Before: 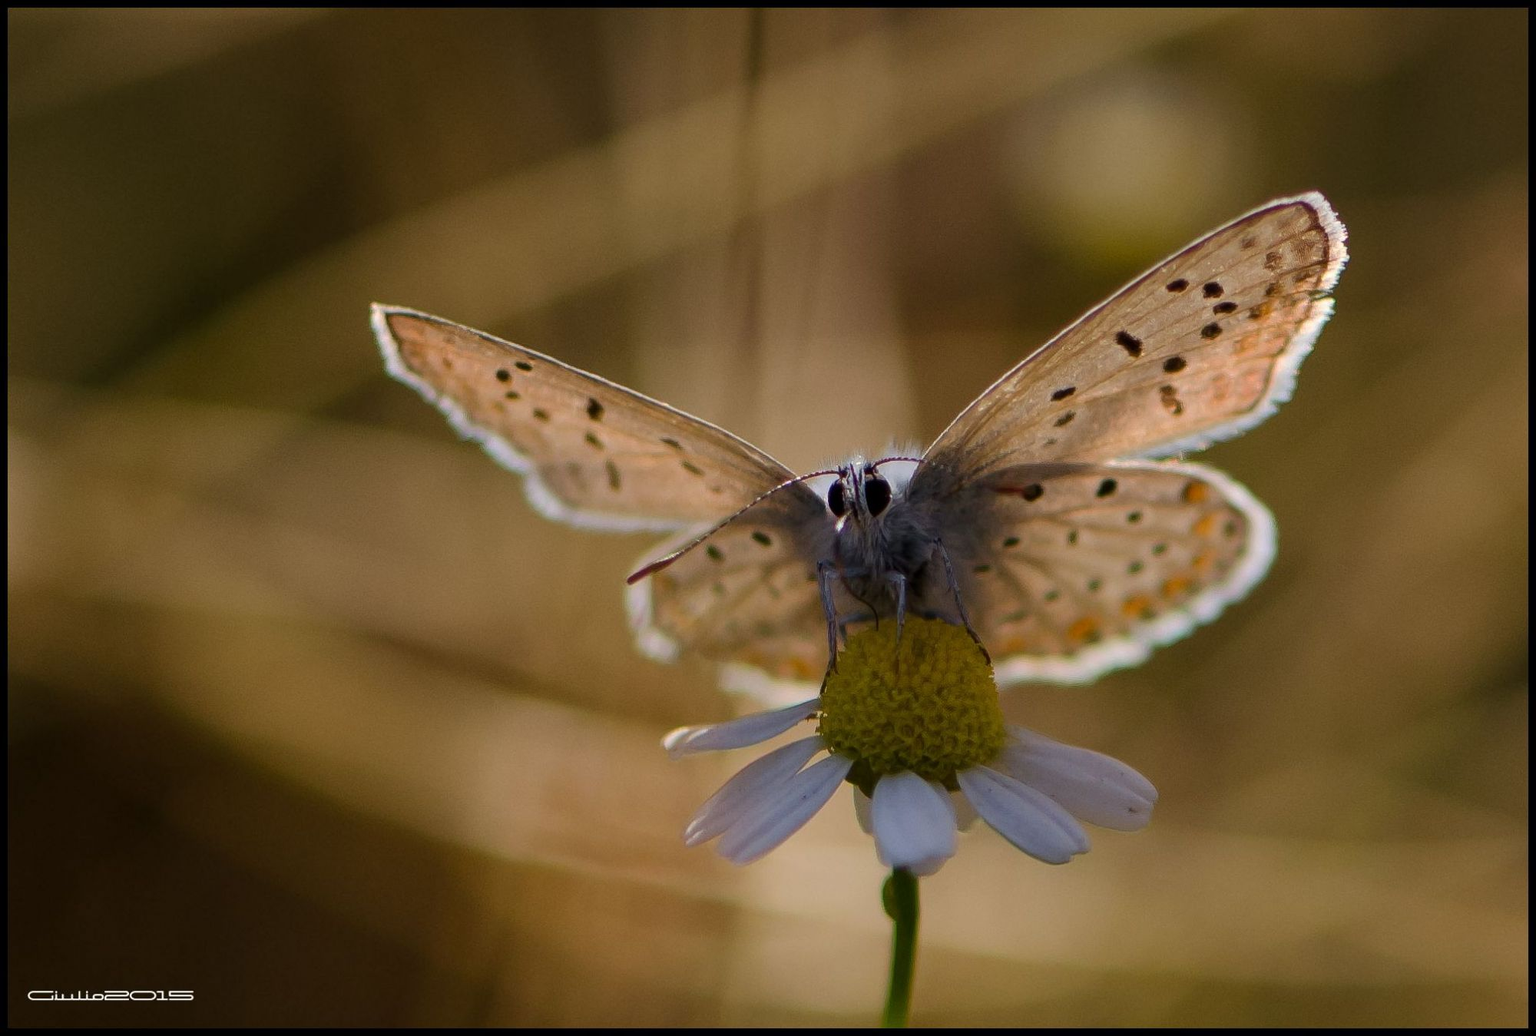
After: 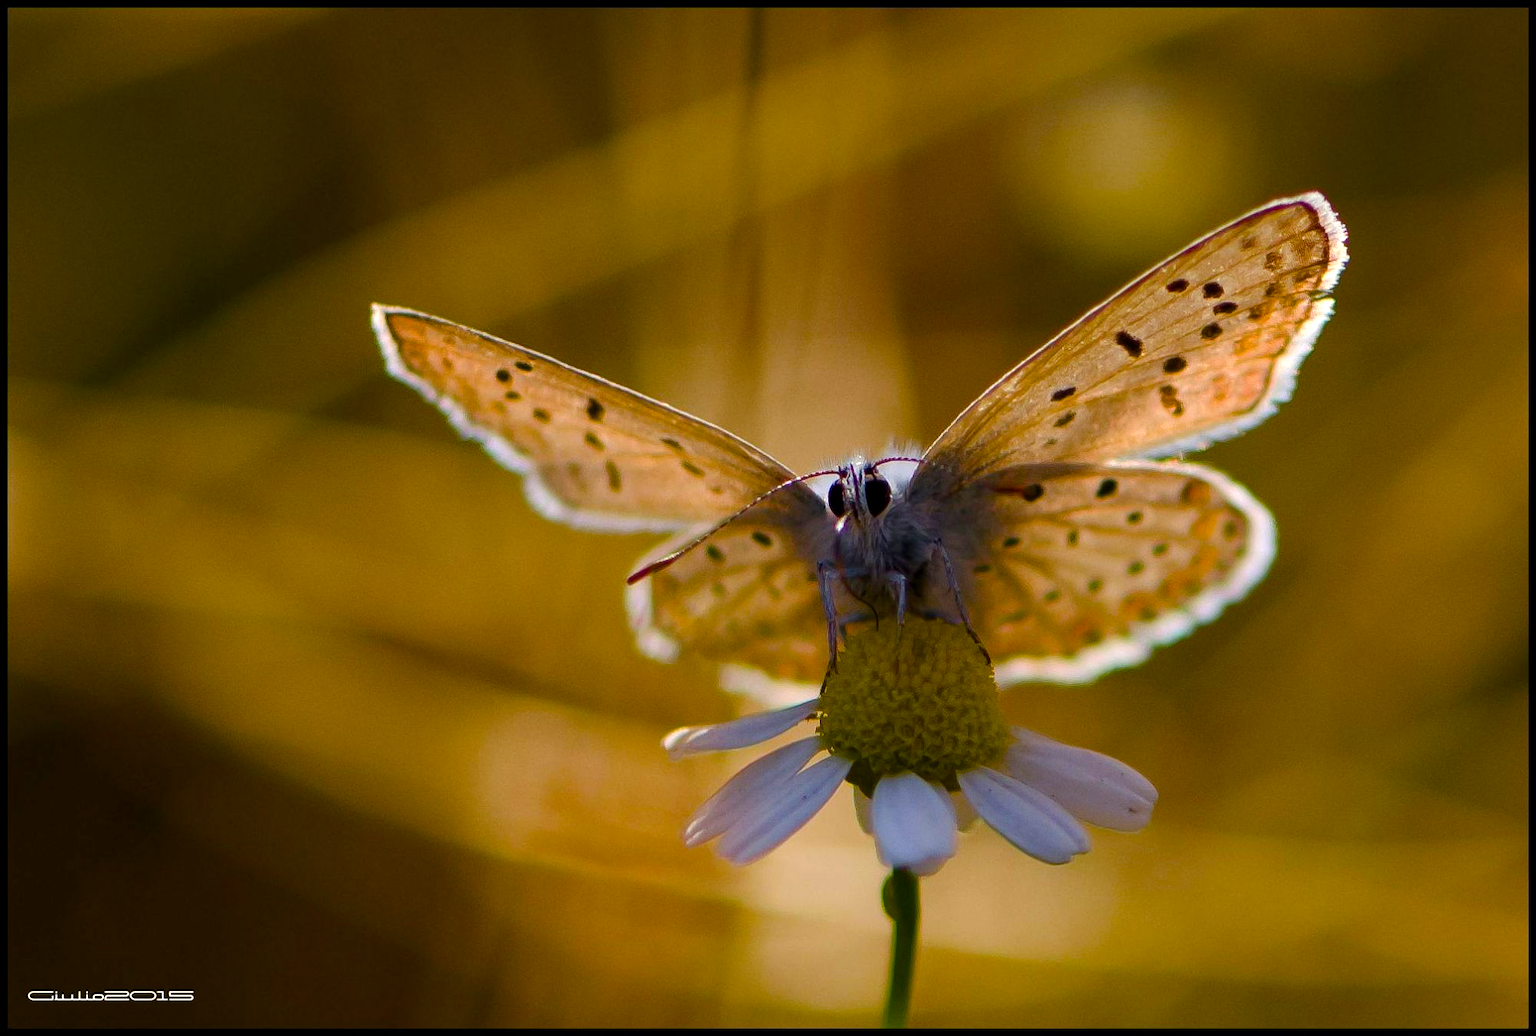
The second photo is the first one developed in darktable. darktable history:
color balance rgb: power › hue 328.96°, linear chroma grading › global chroma 20.388%, perceptual saturation grading › global saturation 26.959%, perceptual saturation grading › highlights -28.639%, perceptual saturation grading › mid-tones 15.211%, perceptual saturation grading › shadows 33.168%, perceptual brilliance grading › highlights 11.658%
